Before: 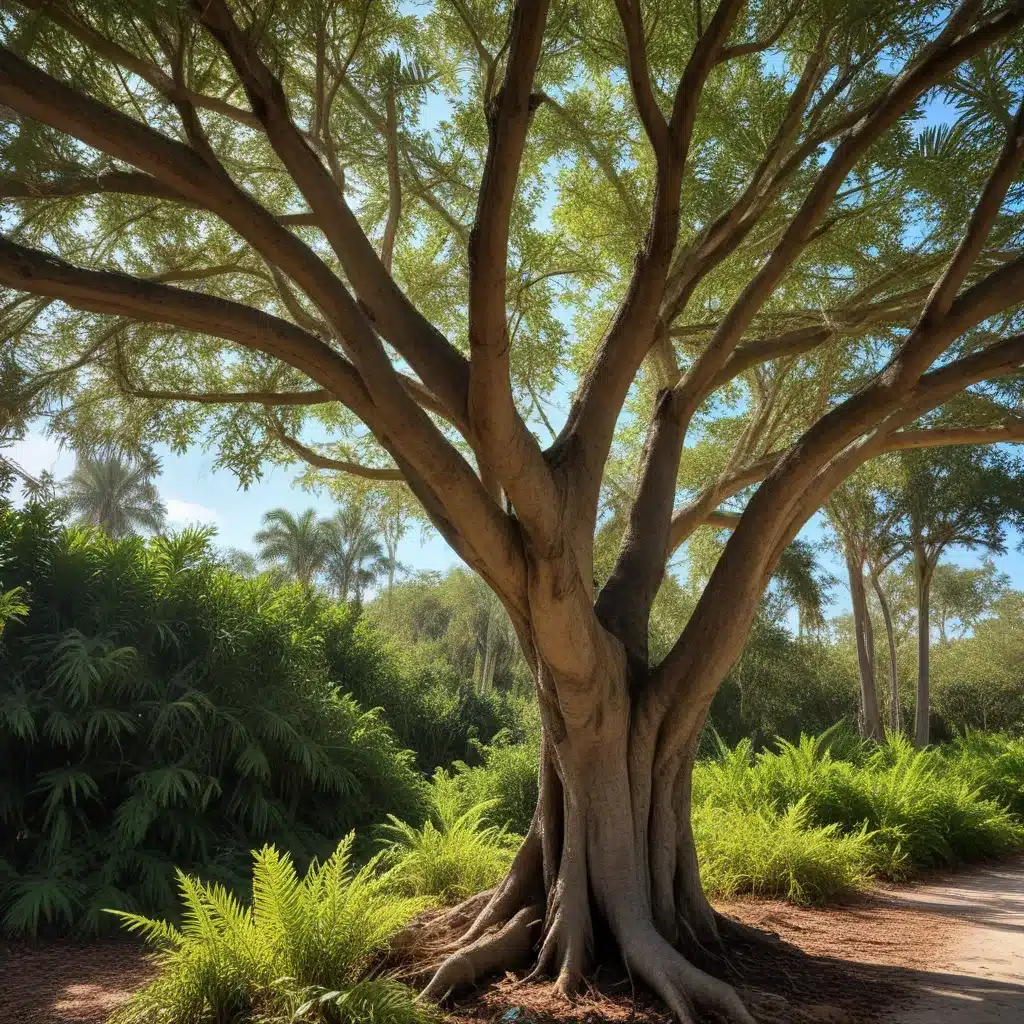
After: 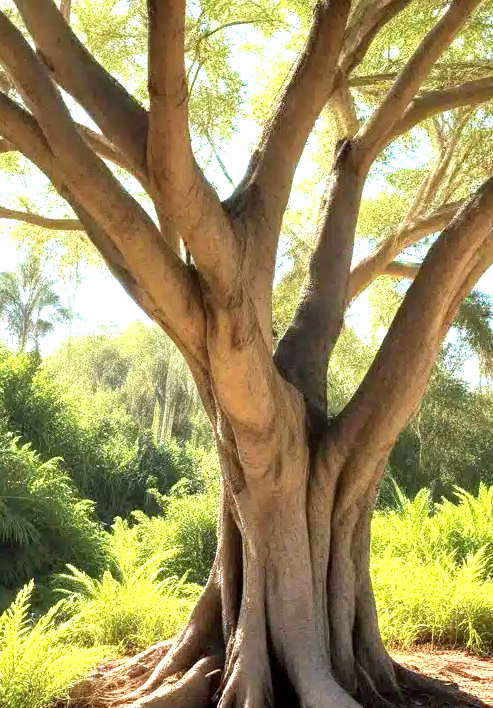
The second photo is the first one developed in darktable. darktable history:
crop: left 31.367%, top 24.456%, right 20.471%, bottom 6.402%
exposure: black level correction 0.001, exposure 1.712 EV, compensate exposure bias true, compensate highlight preservation false
